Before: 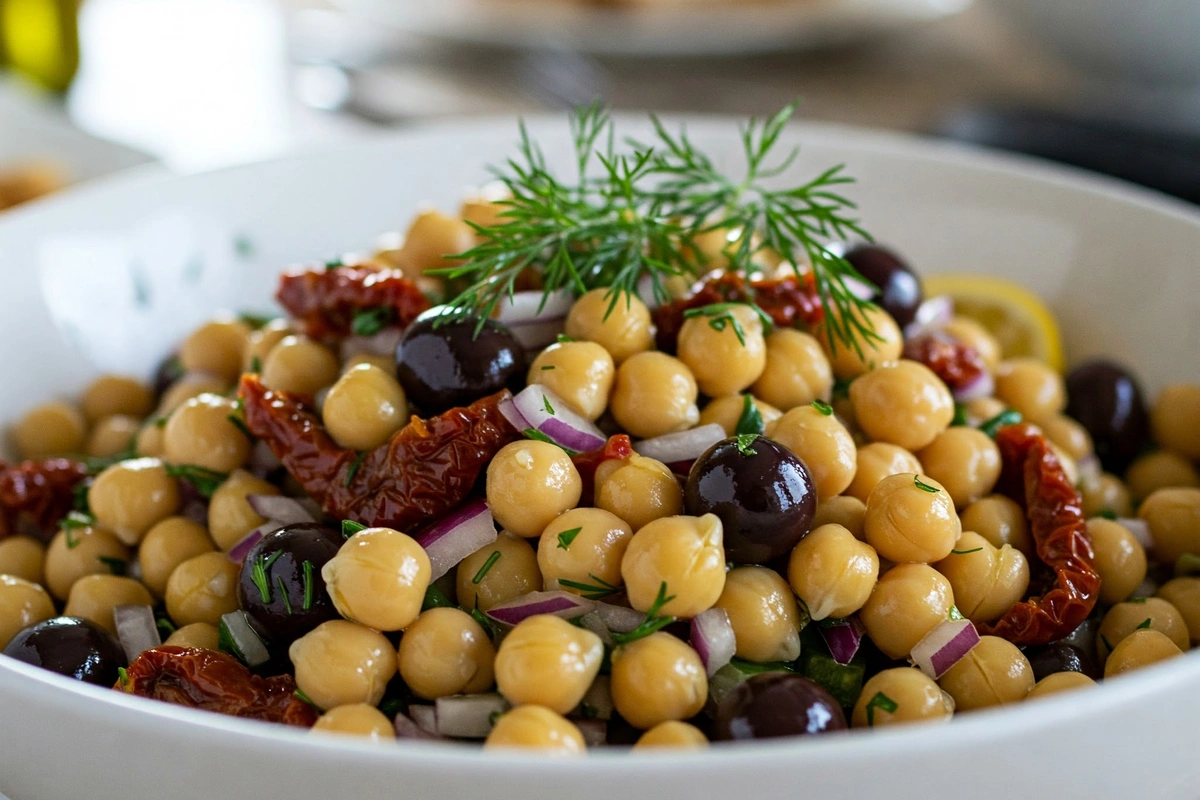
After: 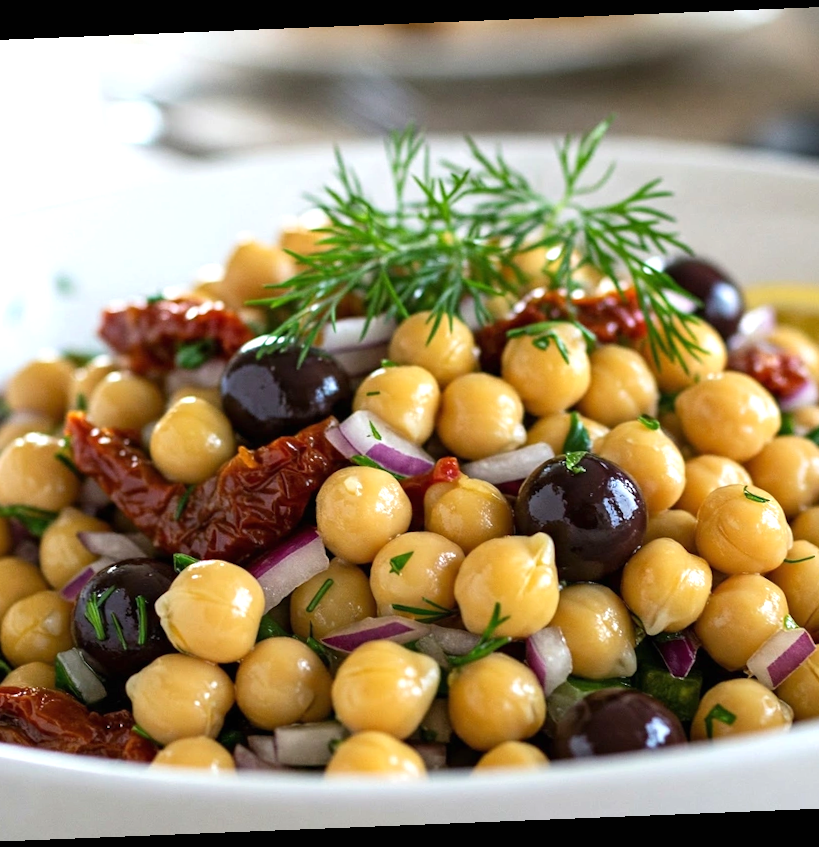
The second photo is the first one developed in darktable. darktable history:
rotate and perspective: rotation -2.29°, automatic cropping off
exposure: black level correction 0, exposure 0.5 EV, compensate highlight preservation false
crop: left 15.419%, right 17.914%
